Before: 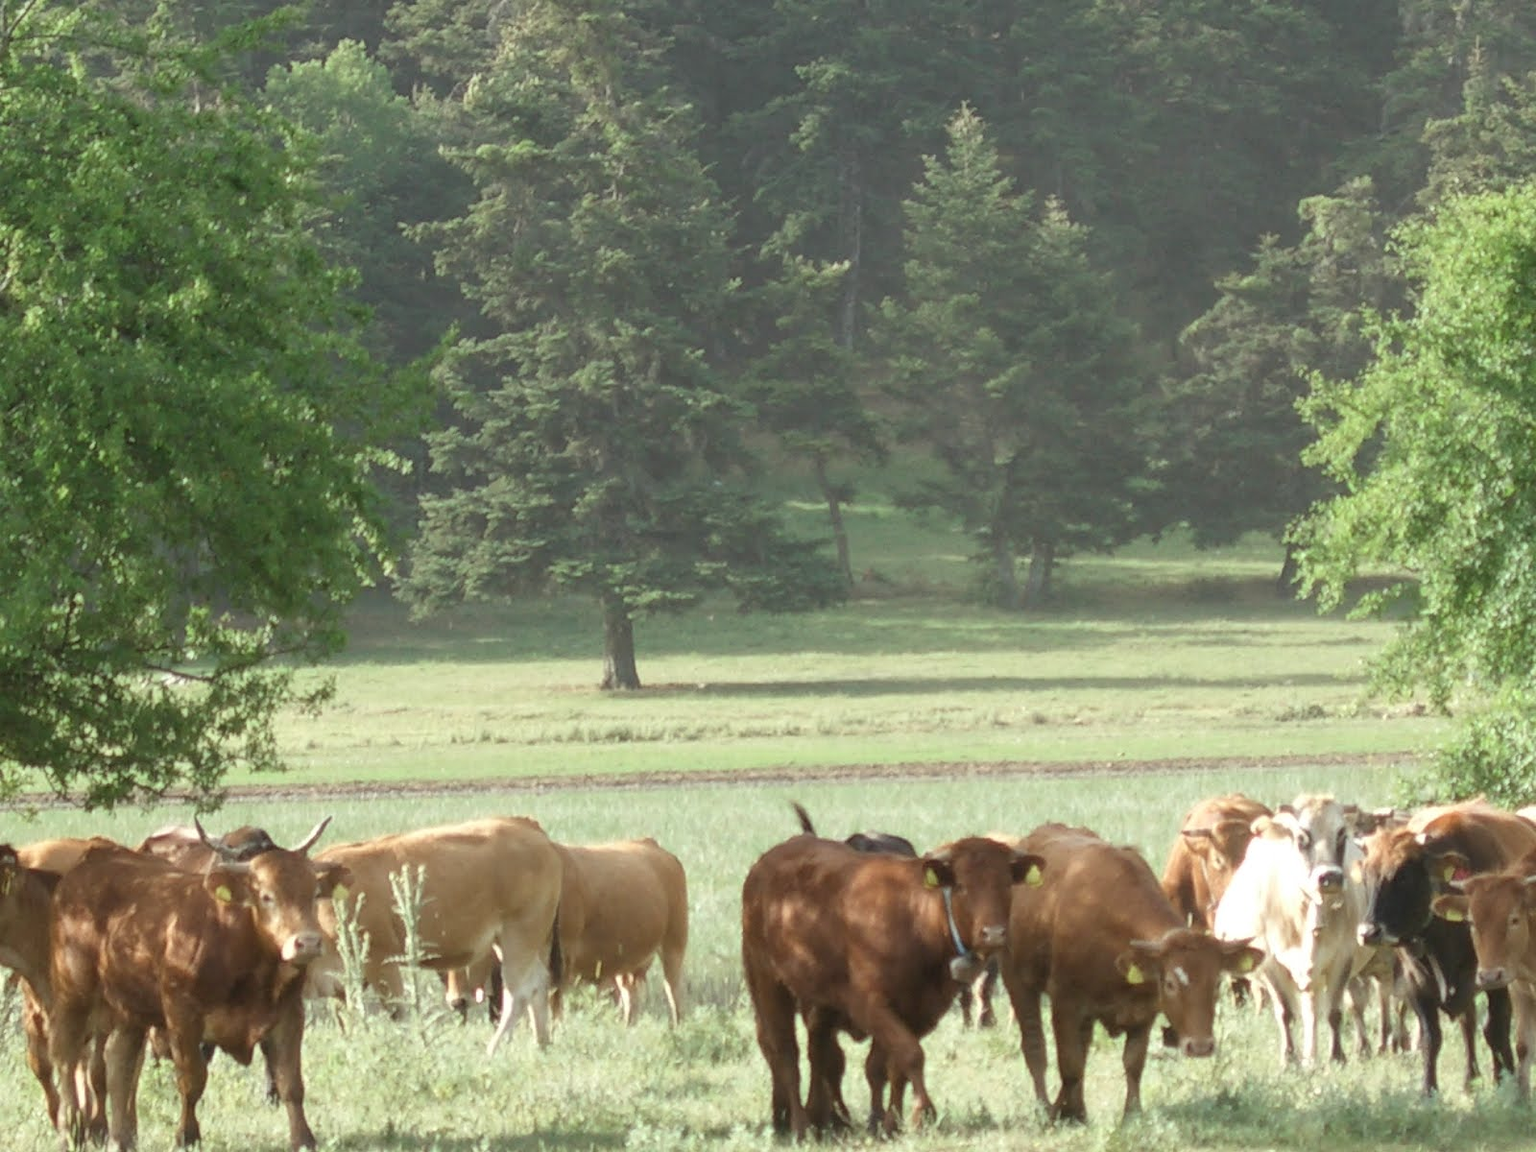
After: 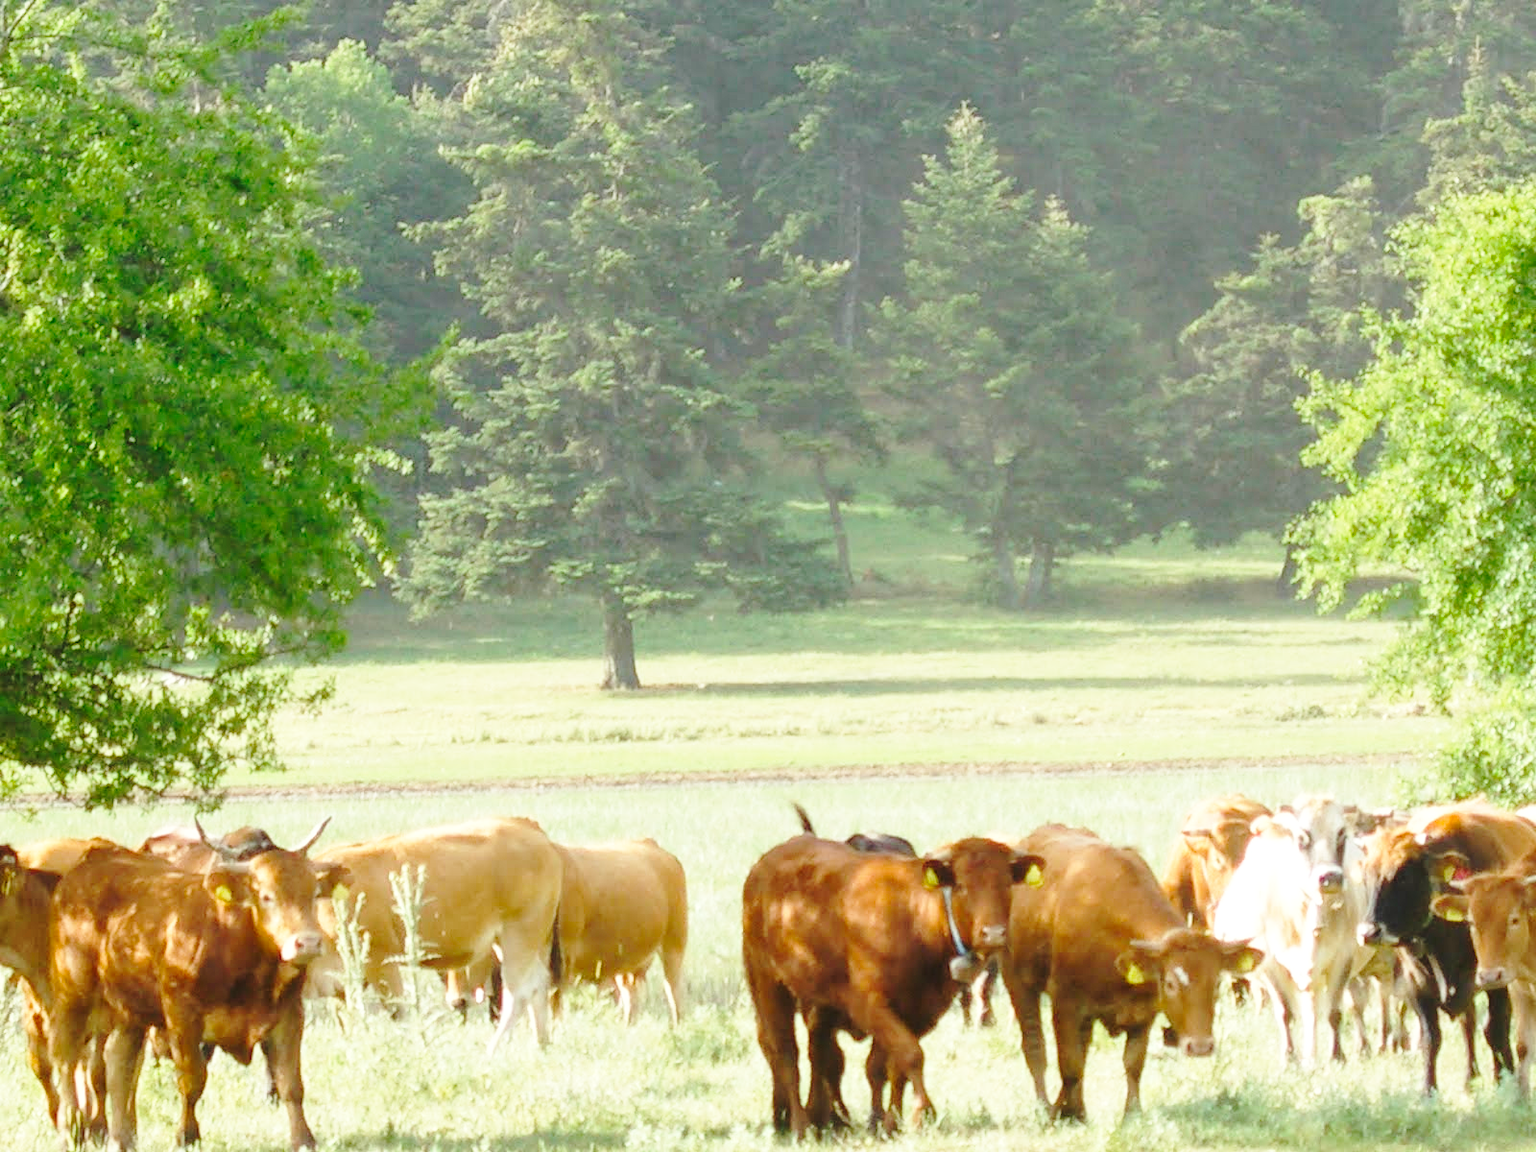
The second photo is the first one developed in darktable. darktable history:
base curve: curves: ch0 [(0, 0) (0.032, 0.037) (0.105, 0.228) (0.435, 0.76) (0.856, 0.983) (1, 1)], preserve colors none
color balance rgb: perceptual saturation grading › global saturation 37.038%
